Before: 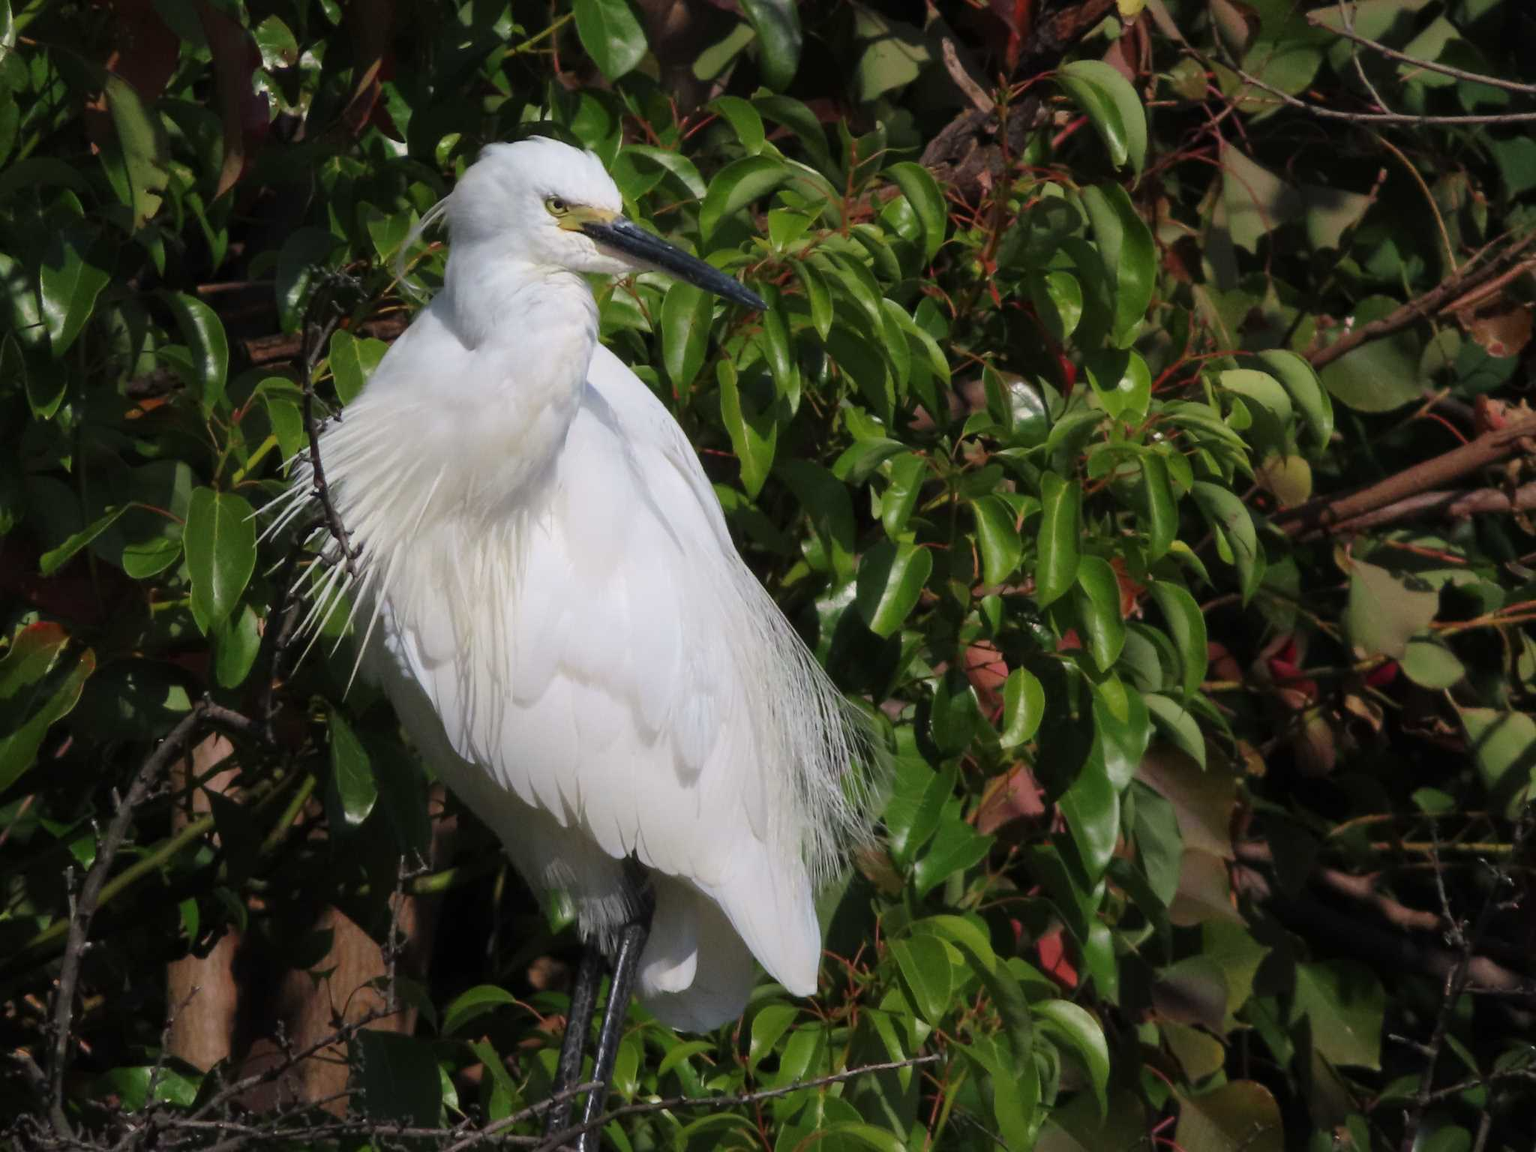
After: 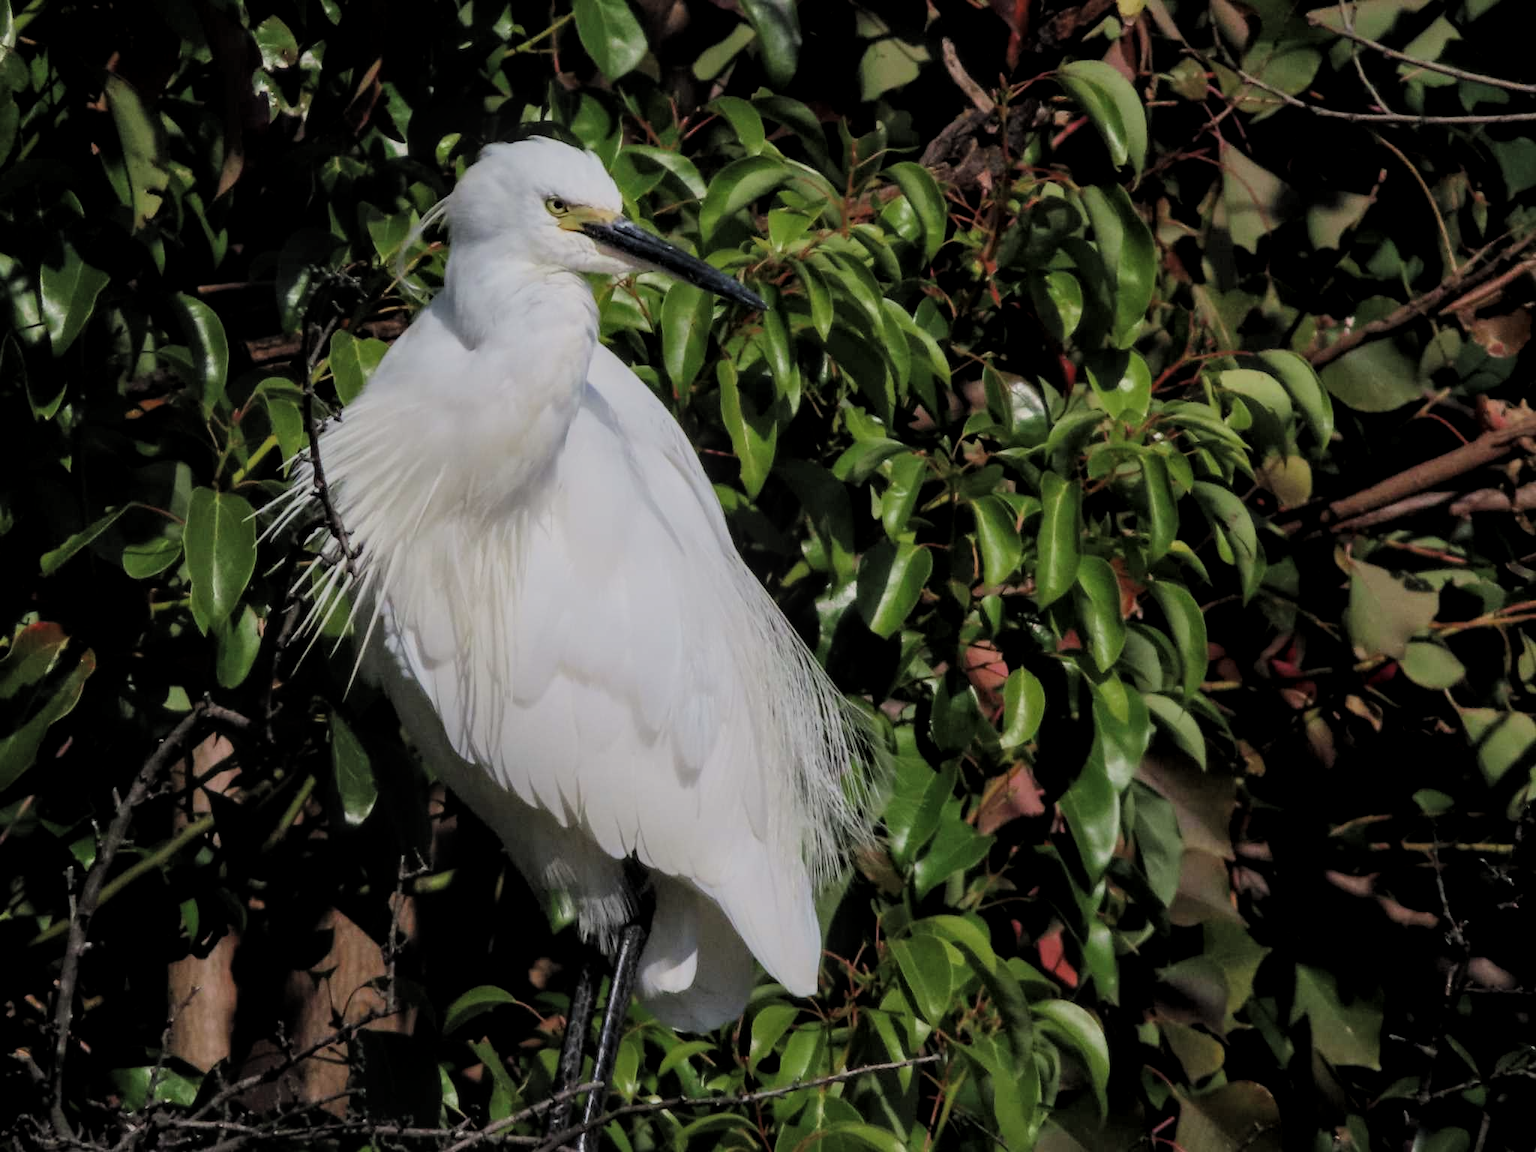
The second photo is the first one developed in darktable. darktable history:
local contrast: detail 130%
filmic rgb: black relative exposure -6.65 EV, white relative exposure 4.56 EV, threshold 5.97 EV, hardness 3.27, add noise in highlights 0, color science v3 (2019), use custom middle-gray values true, contrast in highlights soft, enable highlight reconstruction true
